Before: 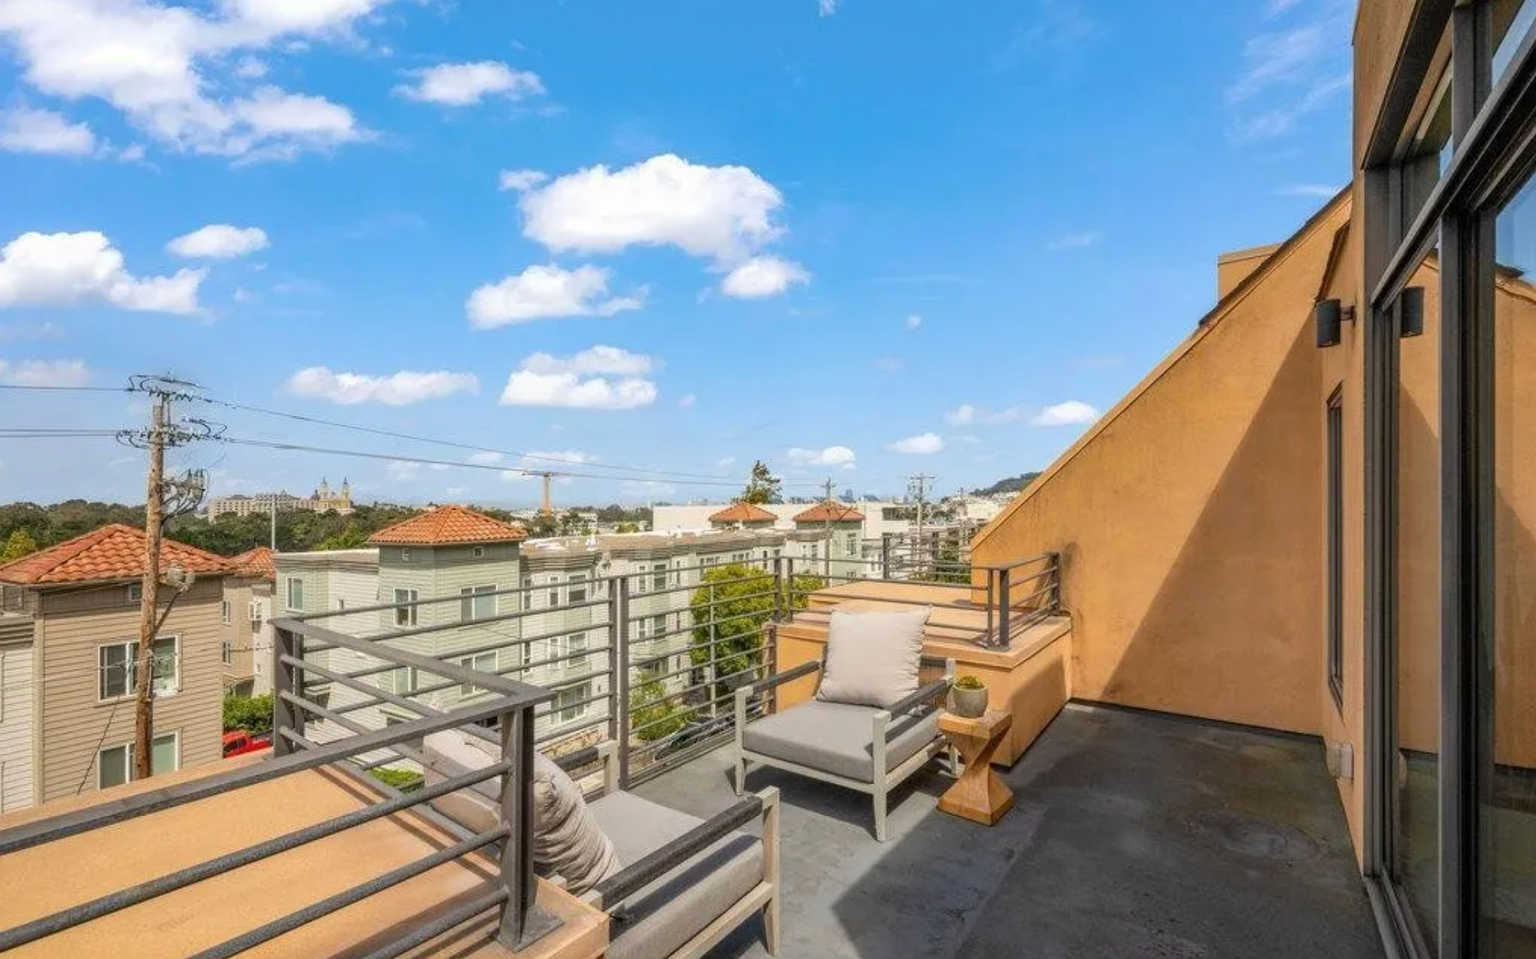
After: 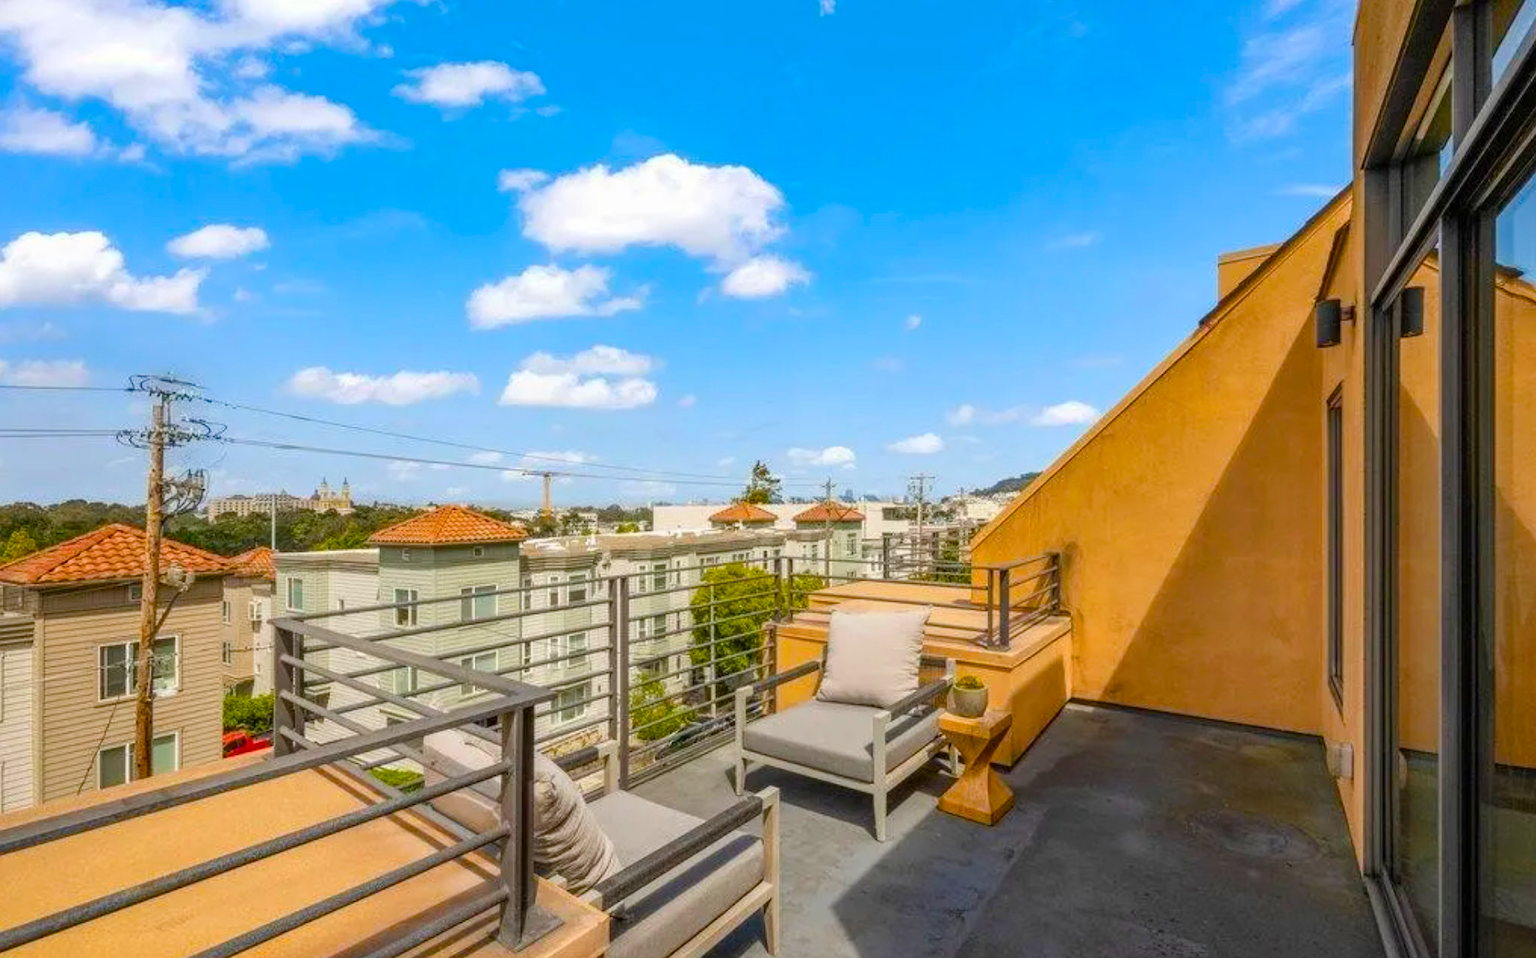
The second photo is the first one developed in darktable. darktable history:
color balance rgb: linear chroma grading › shadows 31.301%, linear chroma grading › global chroma -2.191%, linear chroma grading › mid-tones 3.998%, perceptual saturation grading › global saturation 19.953%, global vibrance 19.168%
